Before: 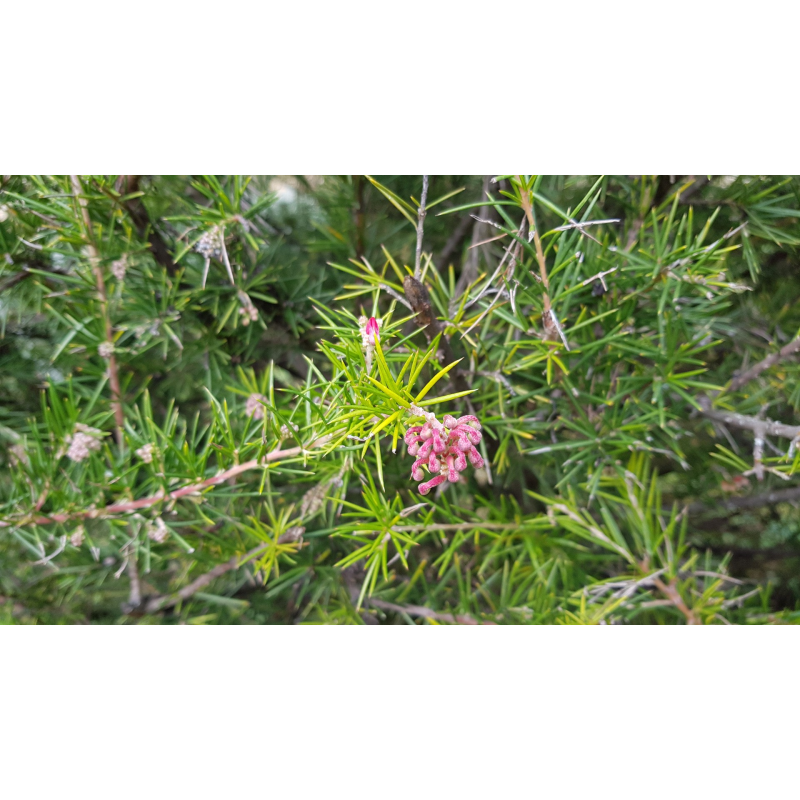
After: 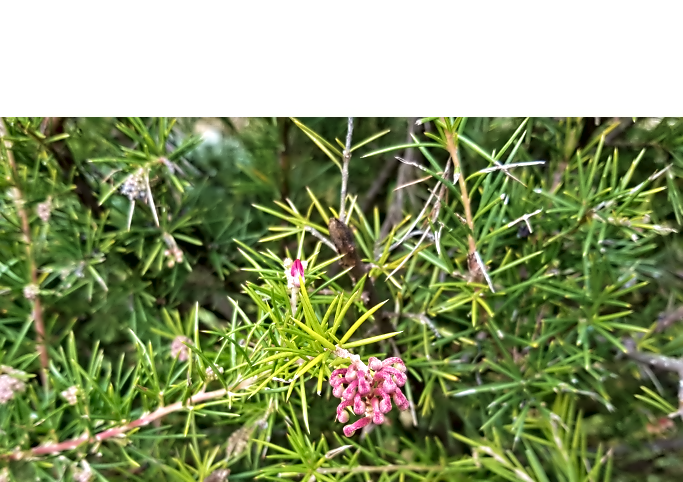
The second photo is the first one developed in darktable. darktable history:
crop and rotate: left 9.456%, top 7.297%, right 5.052%, bottom 32.351%
velvia: strength 44.78%
contrast equalizer: y [[0.5, 0.542, 0.583, 0.625, 0.667, 0.708], [0.5 ×6], [0.5 ×6], [0, 0.033, 0.067, 0.1, 0.133, 0.167], [0, 0.05, 0.1, 0.15, 0.2, 0.25]]
local contrast: mode bilateral grid, contrast 15, coarseness 37, detail 105%, midtone range 0.2
